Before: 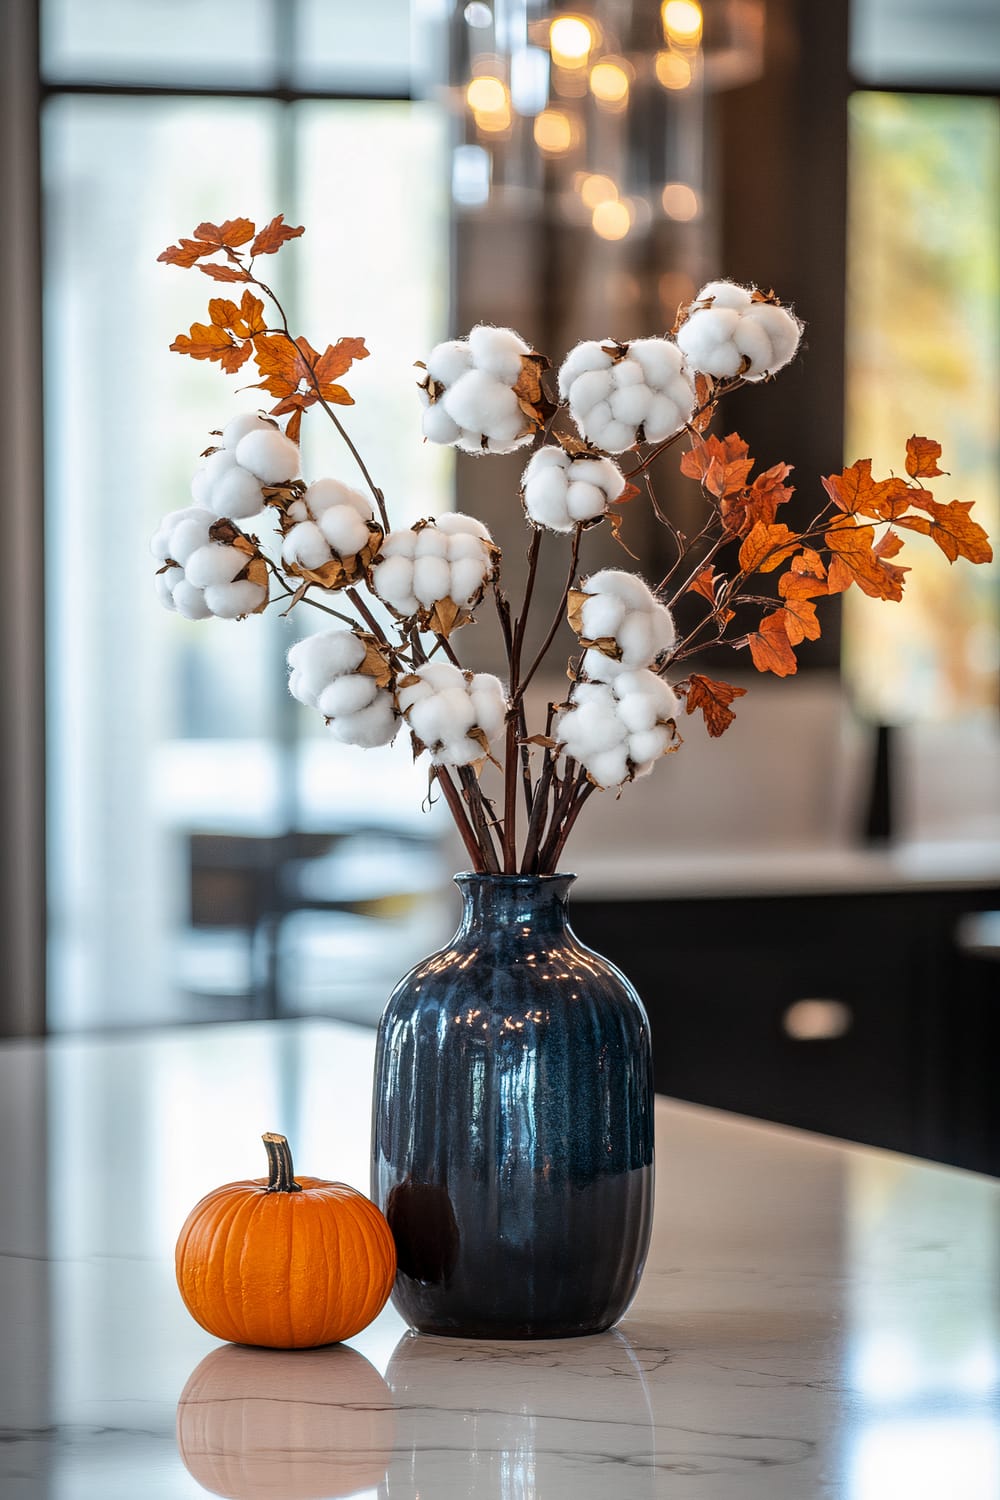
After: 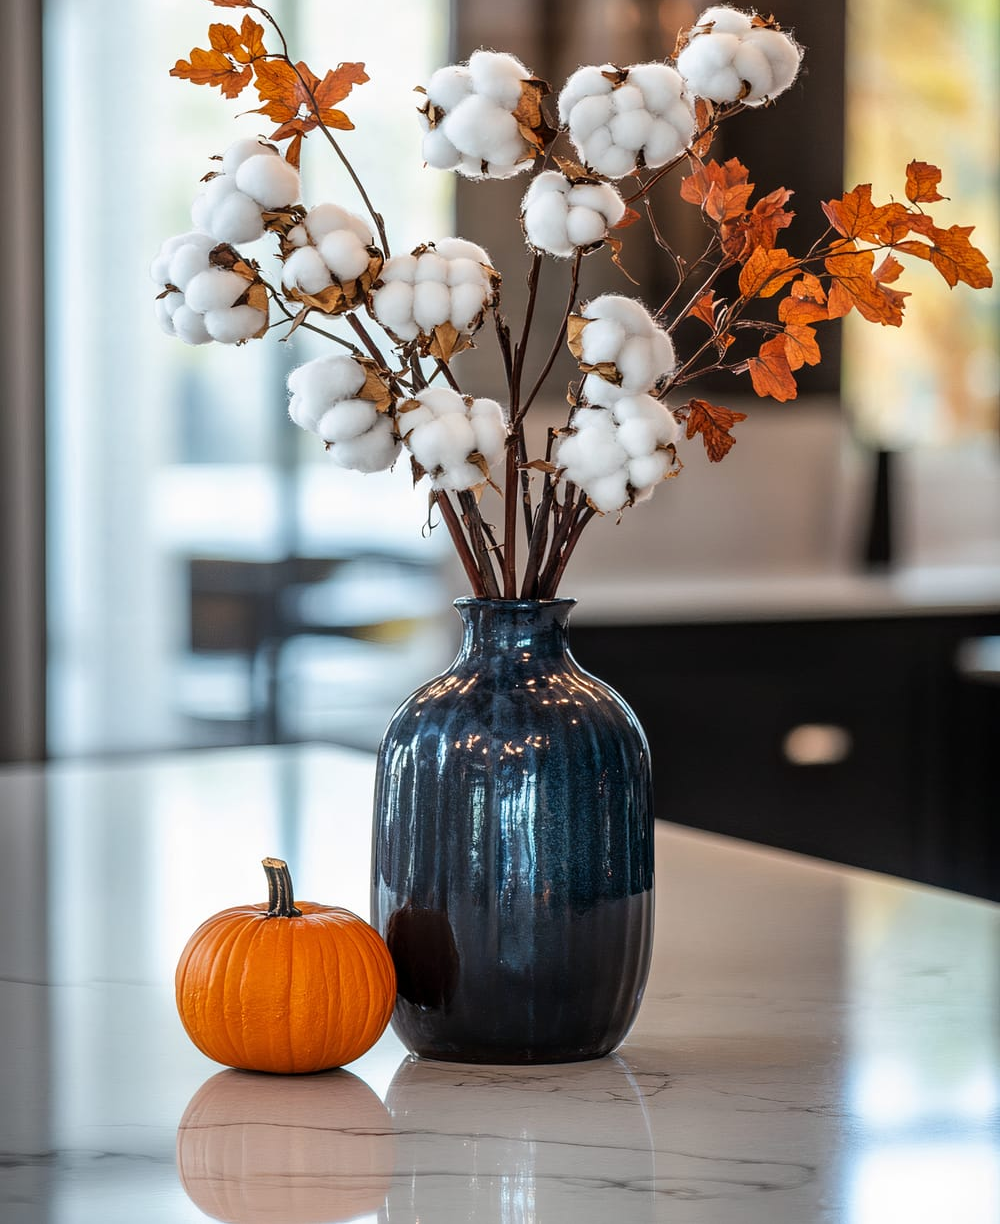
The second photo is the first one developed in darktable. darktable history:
crop and rotate: top 18.362%
